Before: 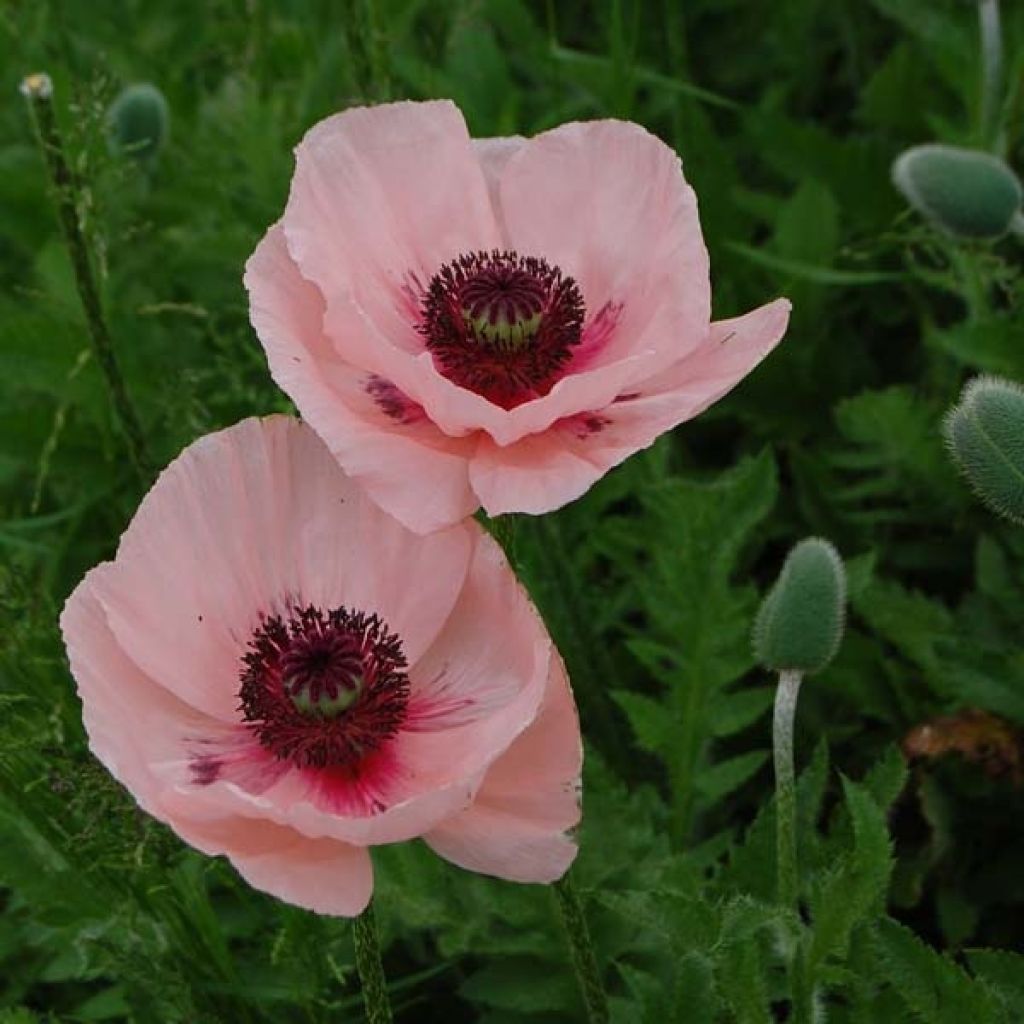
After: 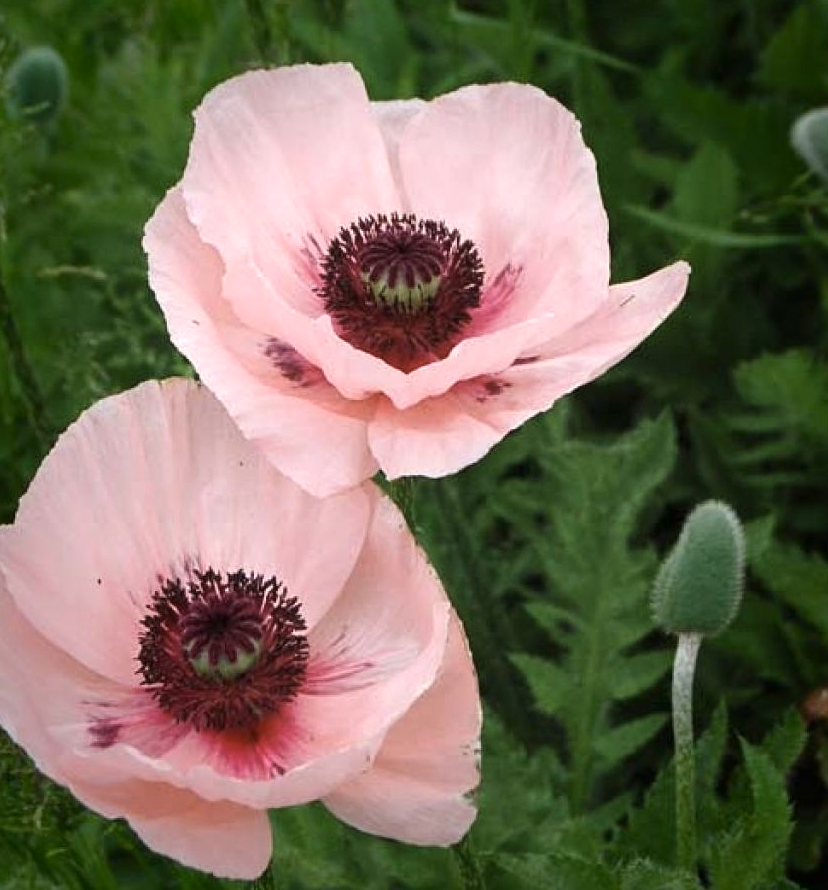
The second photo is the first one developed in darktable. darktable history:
exposure: exposure 1 EV, compensate exposure bias true, compensate highlight preservation false
crop: left 9.918%, top 3.631%, right 9.193%, bottom 9.452%
contrast brightness saturation: contrast 0.102, saturation -0.302
vignetting: fall-off start 63.91%, saturation 0.386, width/height ratio 0.875
